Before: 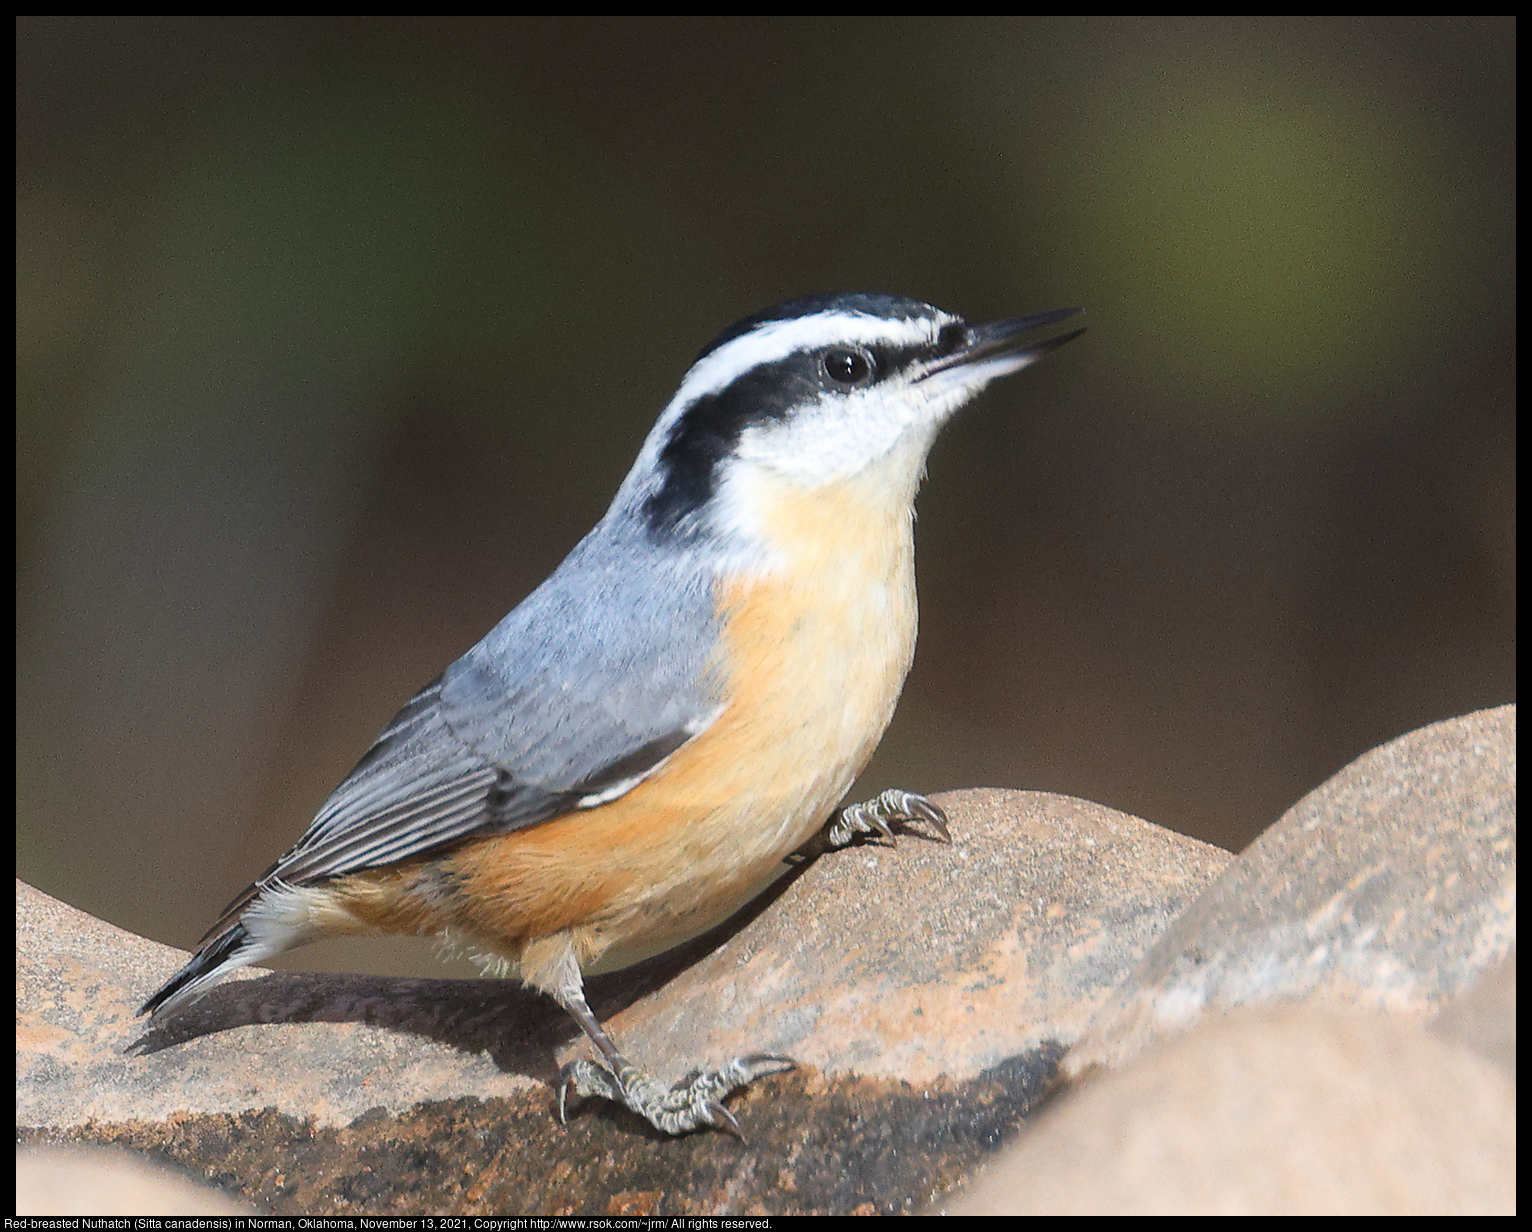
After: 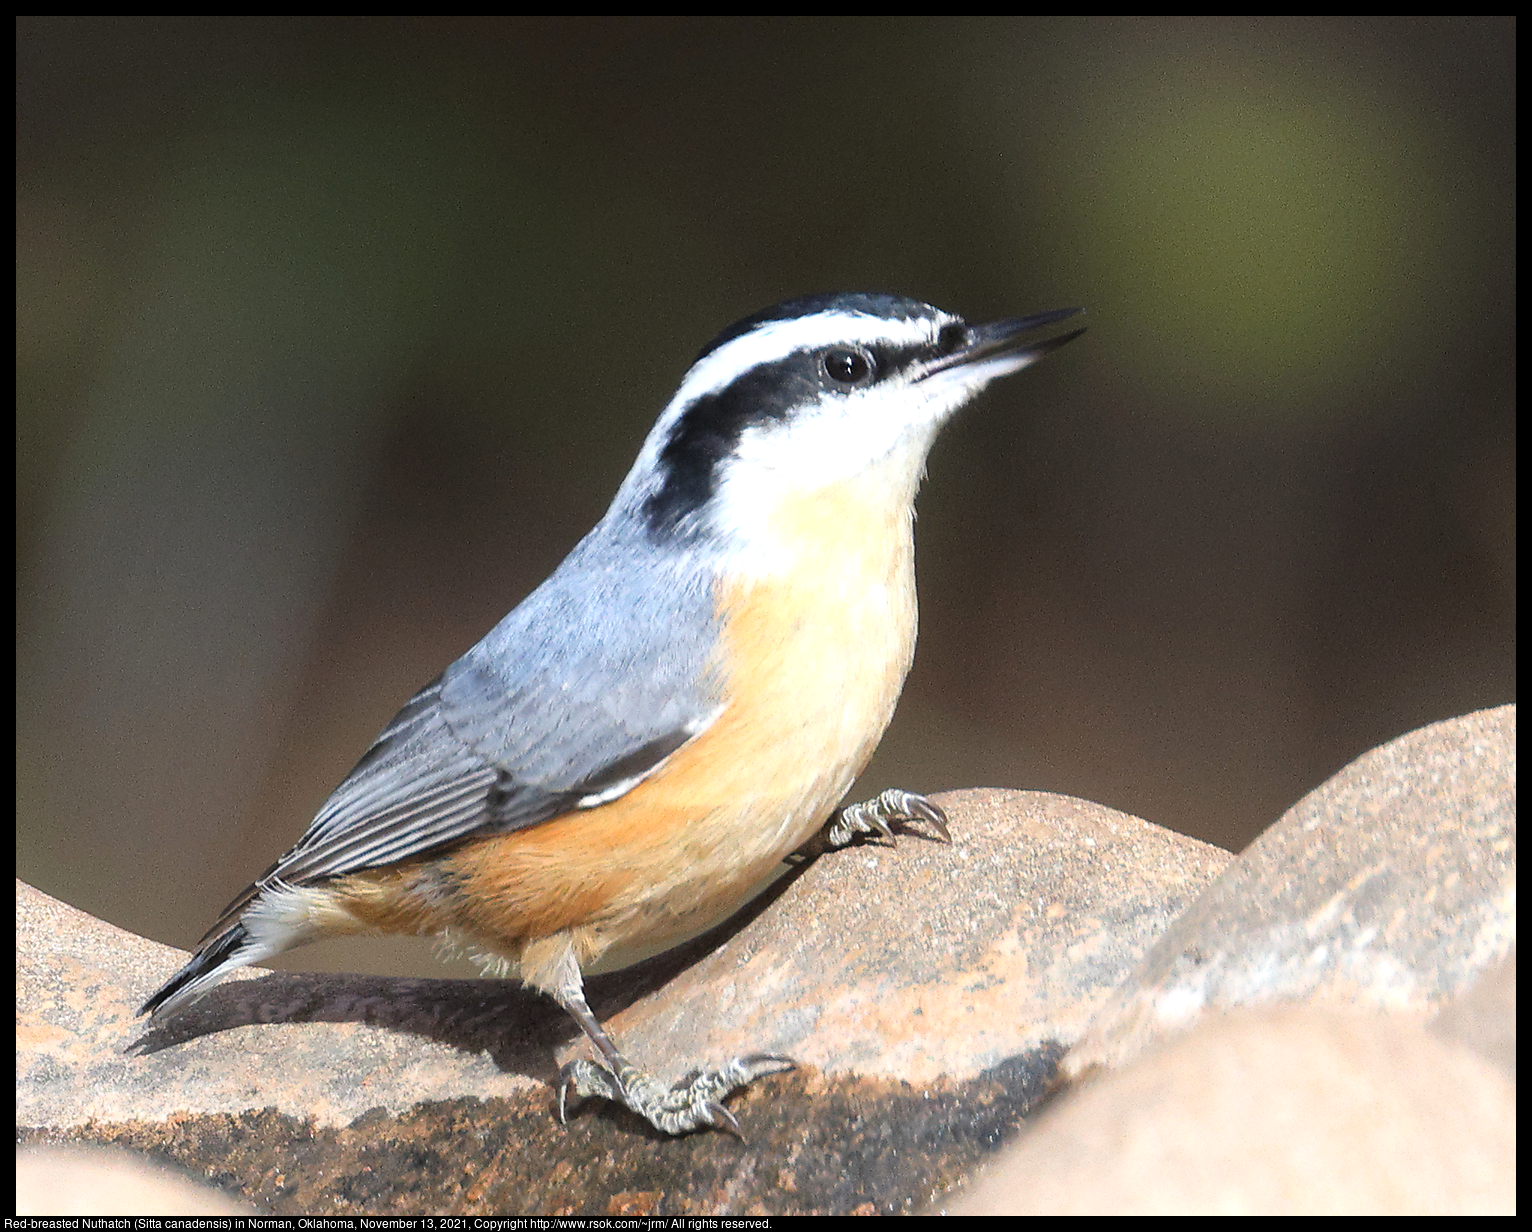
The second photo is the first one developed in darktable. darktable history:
tone equalizer: -8 EV -0.425 EV, -7 EV -0.402 EV, -6 EV -0.295 EV, -5 EV -0.246 EV, -3 EV 0.222 EV, -2 EV 0.332 EV, -1 EV 0.383 EV, +0 EV 0.389 EV
